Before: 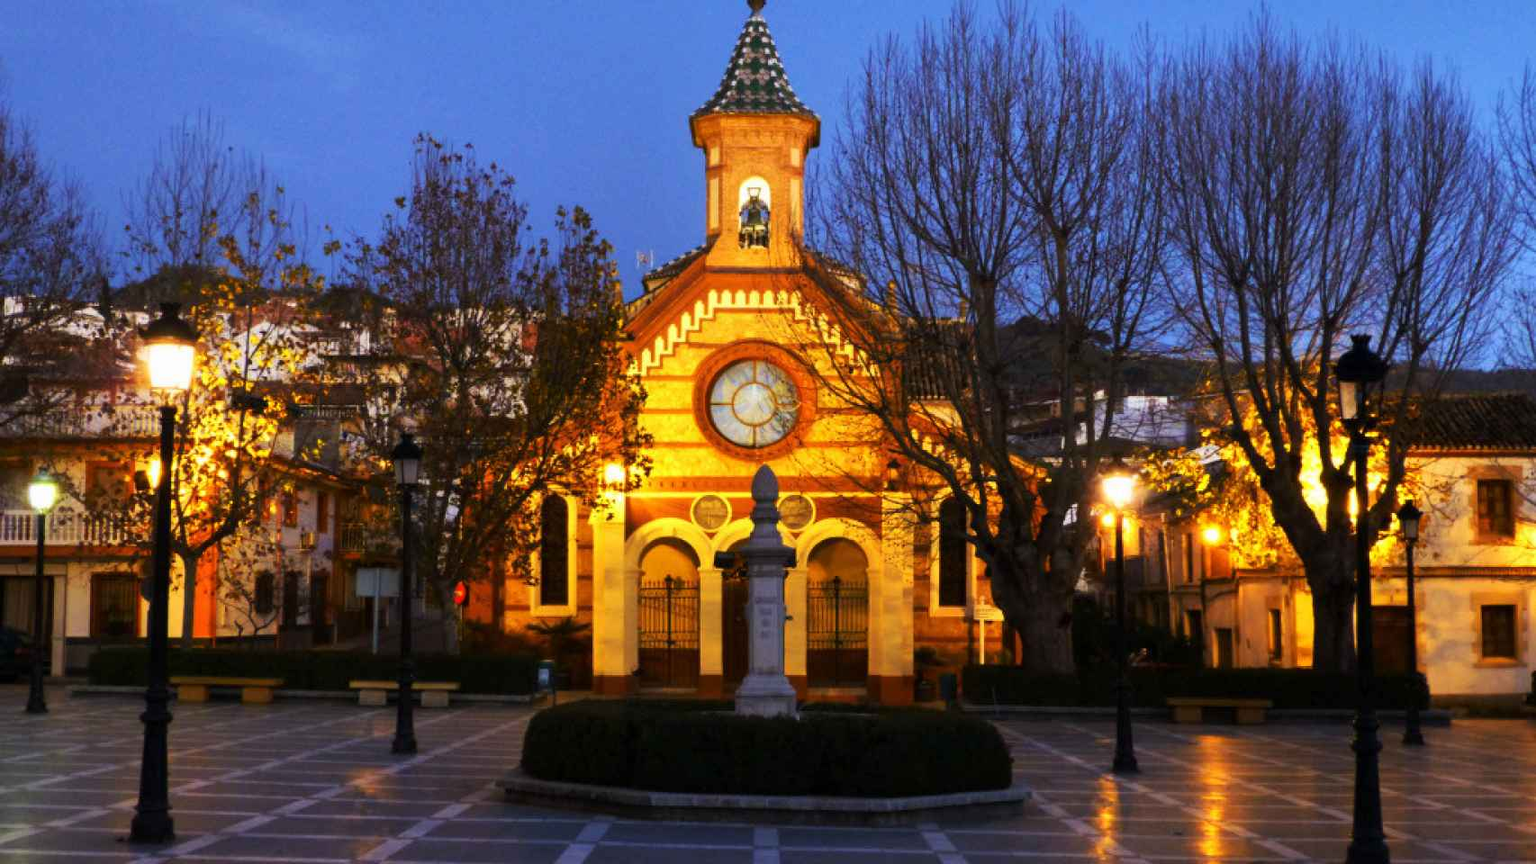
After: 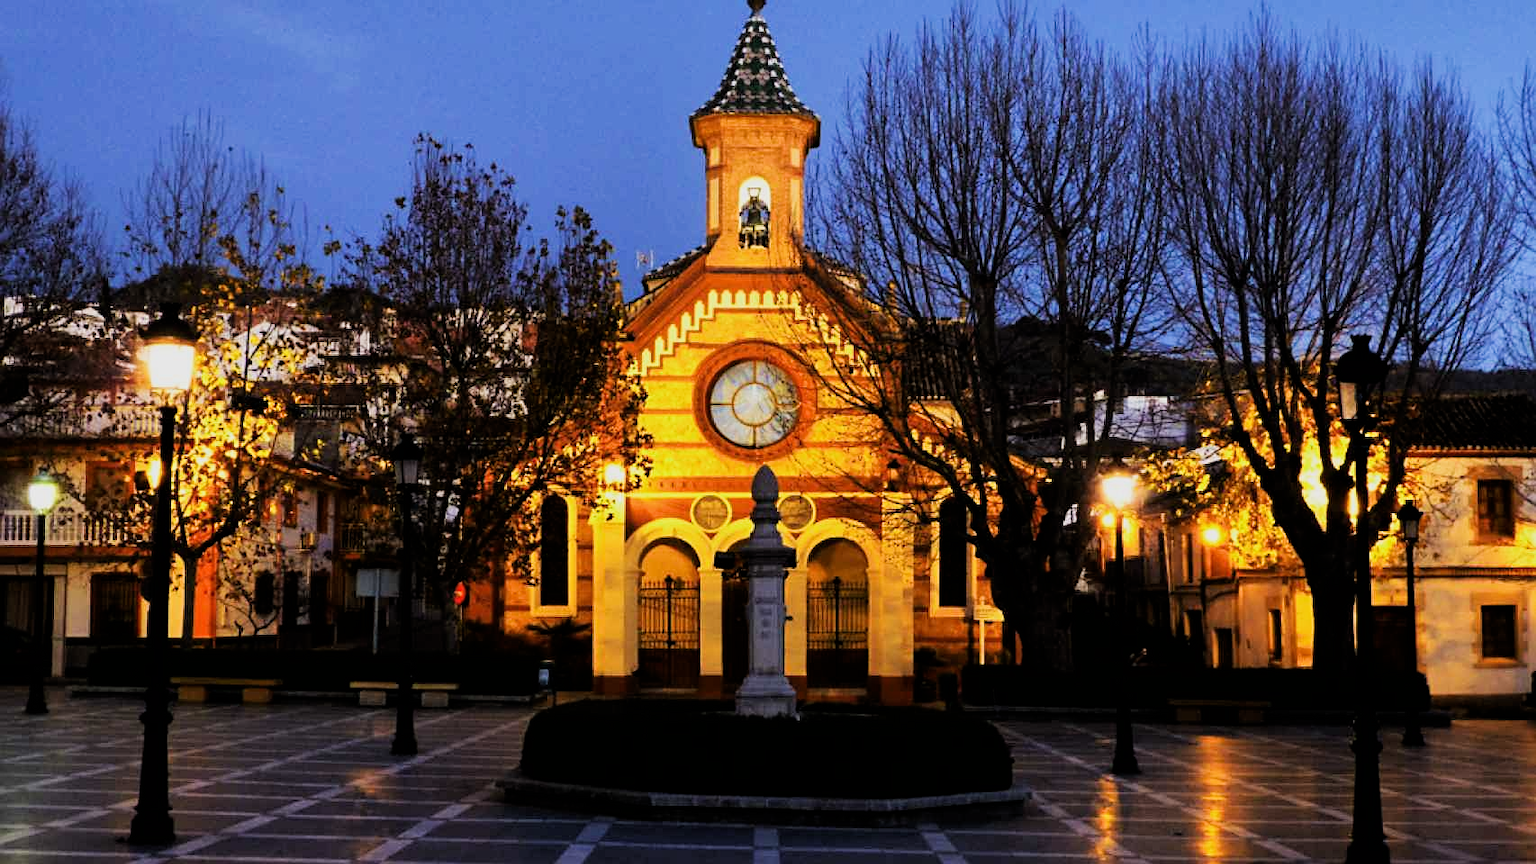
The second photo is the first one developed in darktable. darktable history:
filmic rgb: black relative exposure -5.06 EV, white relative exposure 3.49 EV, threshold 2.96 EV, hardness 3.19, contrast 1.198, highlights saturation mix -49.64%, contrast in shadows safe, enable highlight reconstruction true
sharpen: on, module defaults
